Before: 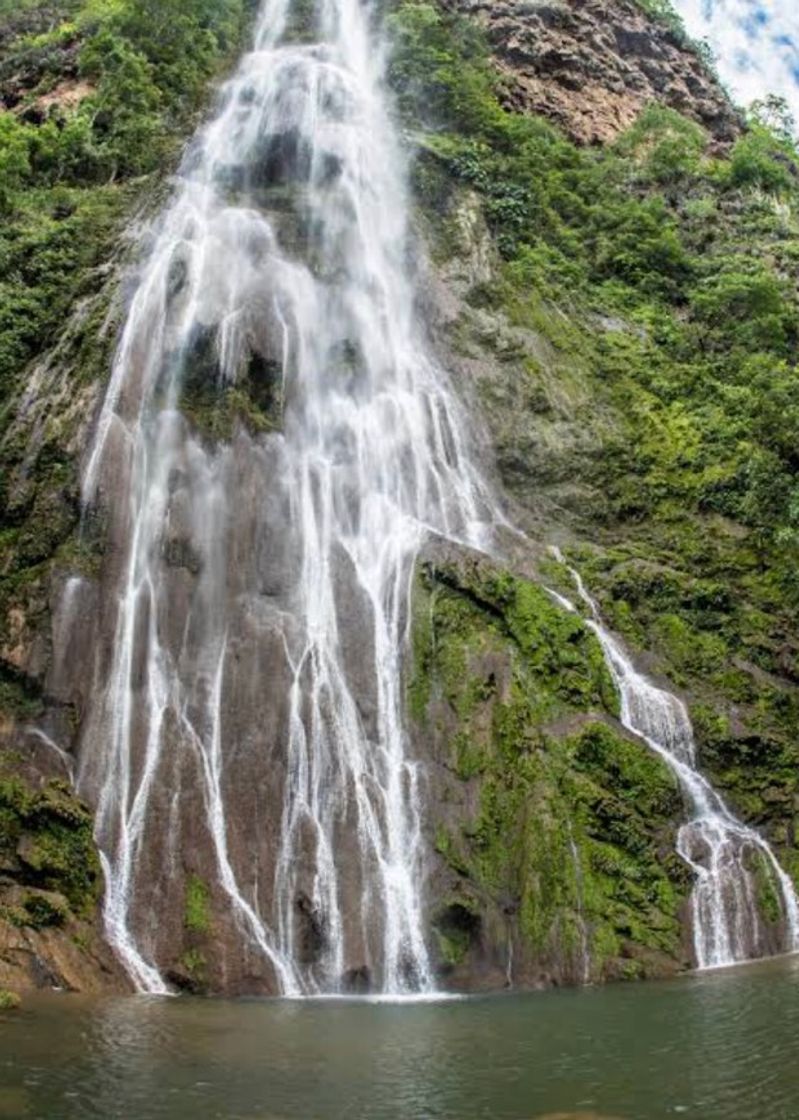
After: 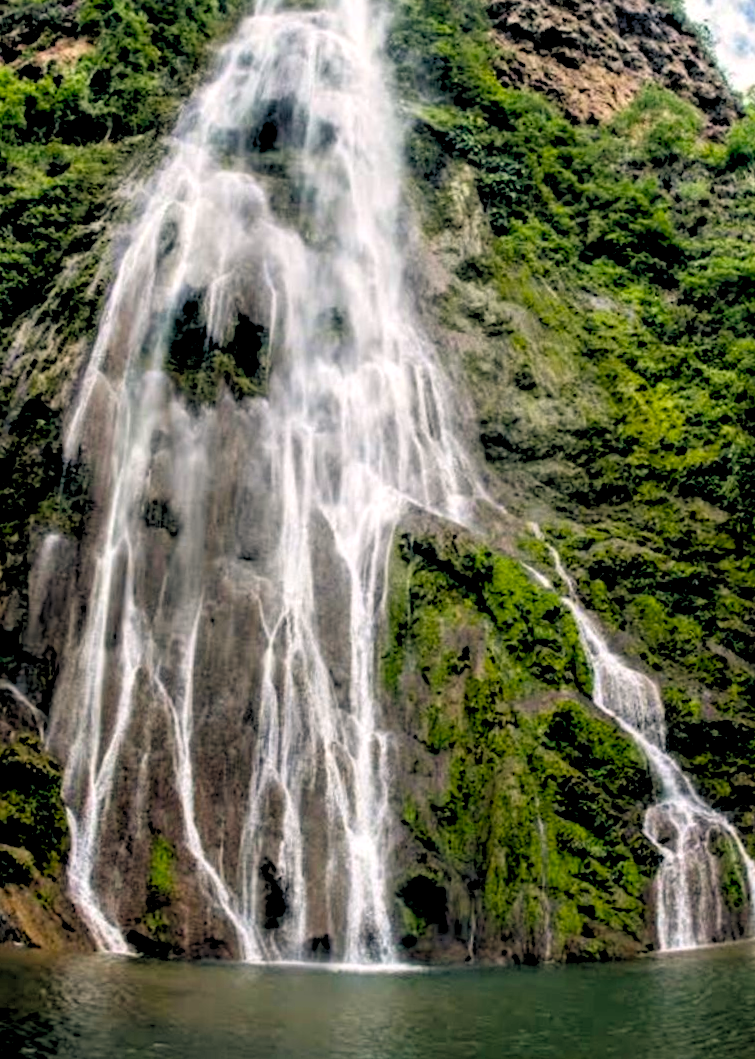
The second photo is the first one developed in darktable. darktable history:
rgb levels: levels [[0.034, 0.472, 0.904], [0, 0.5, 1], [0, 0.5, 1]]
crop and rotate: angle -2.38°
color balance rgb: perceptual saturation grading › global saturation 20%, global vibrance 20%
color balance: lift [0.975, 0.993, 1, 1.015], gamma [1.1, 1, 1, 0.945], gain [1, 1.04, 1, 0.95]
